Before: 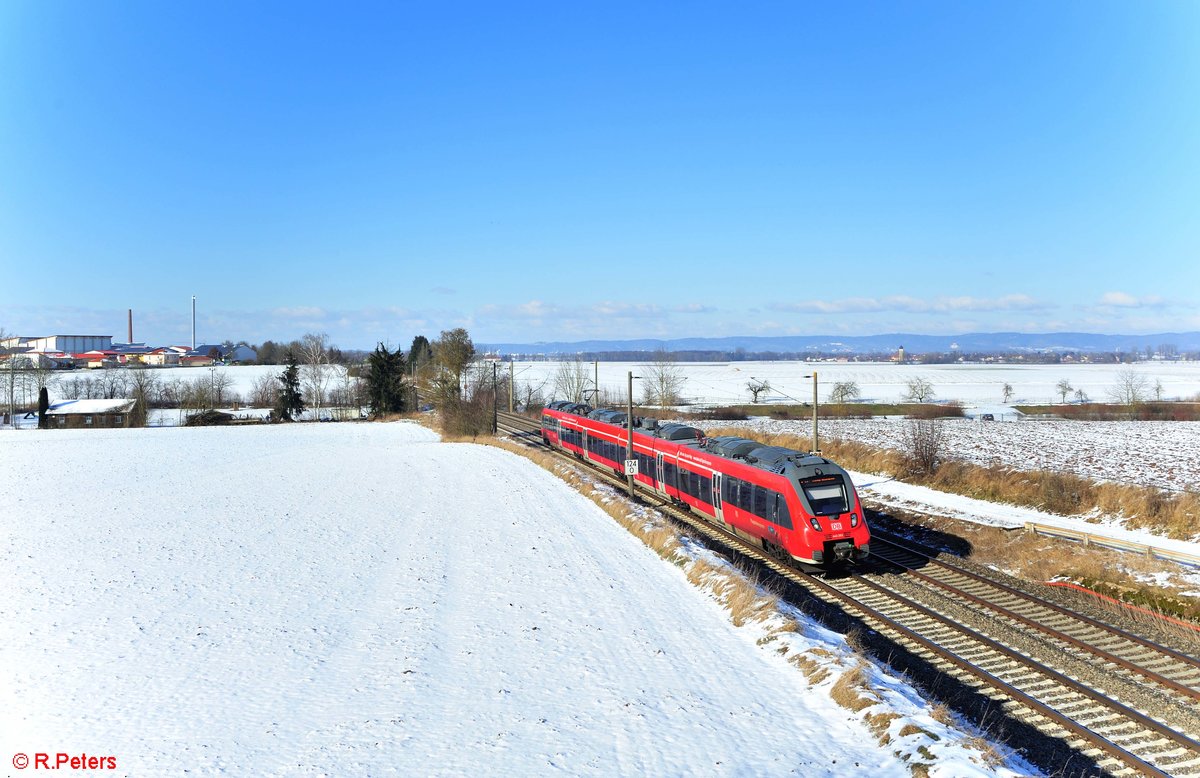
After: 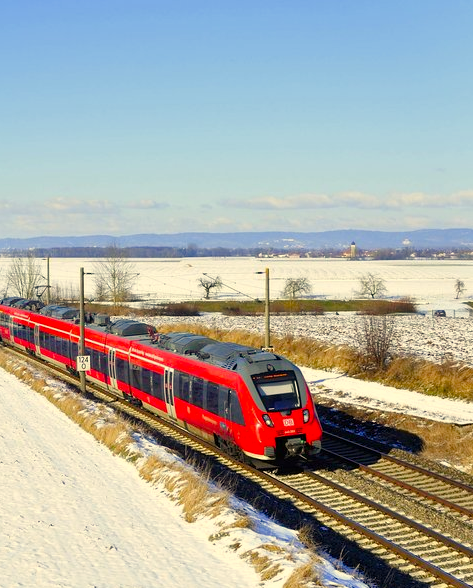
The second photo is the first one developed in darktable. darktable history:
color correction: highlights a* 2.72, highlights b* 22.8
color balance rgb: perceptual saturation grading › global saturation 20%, perceptual saturation grading › highlights -25%, perceptual saturation grading › shadows 50%
crop: left 45.721%, top 13.393%, right 14.118%, bottom 10.01%
